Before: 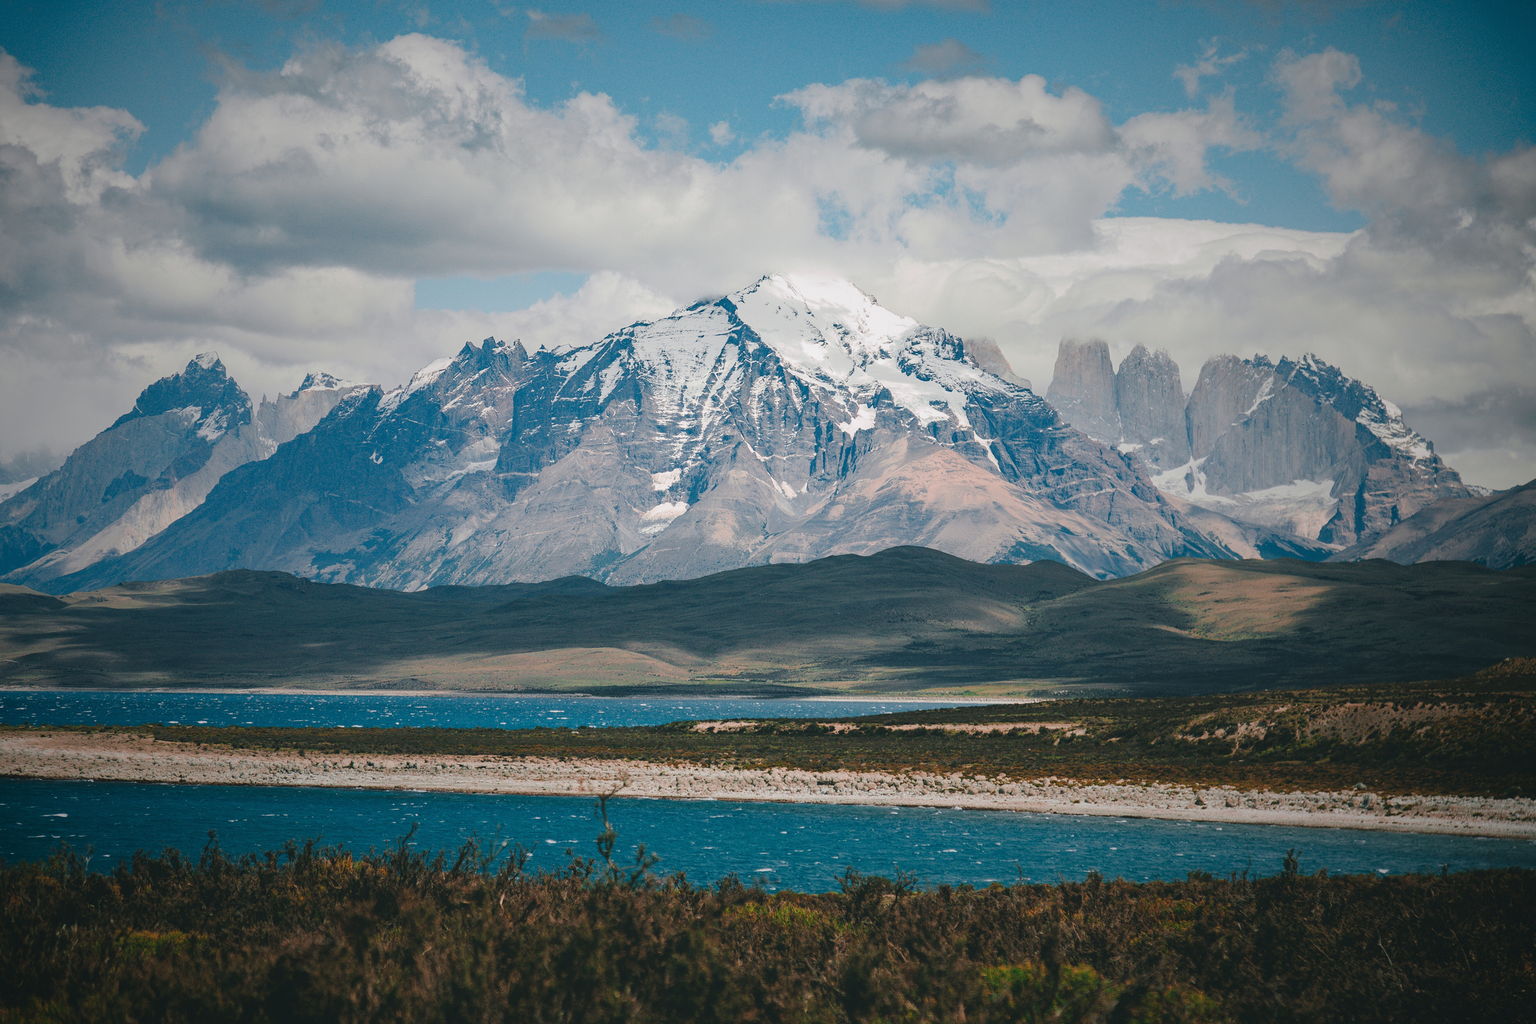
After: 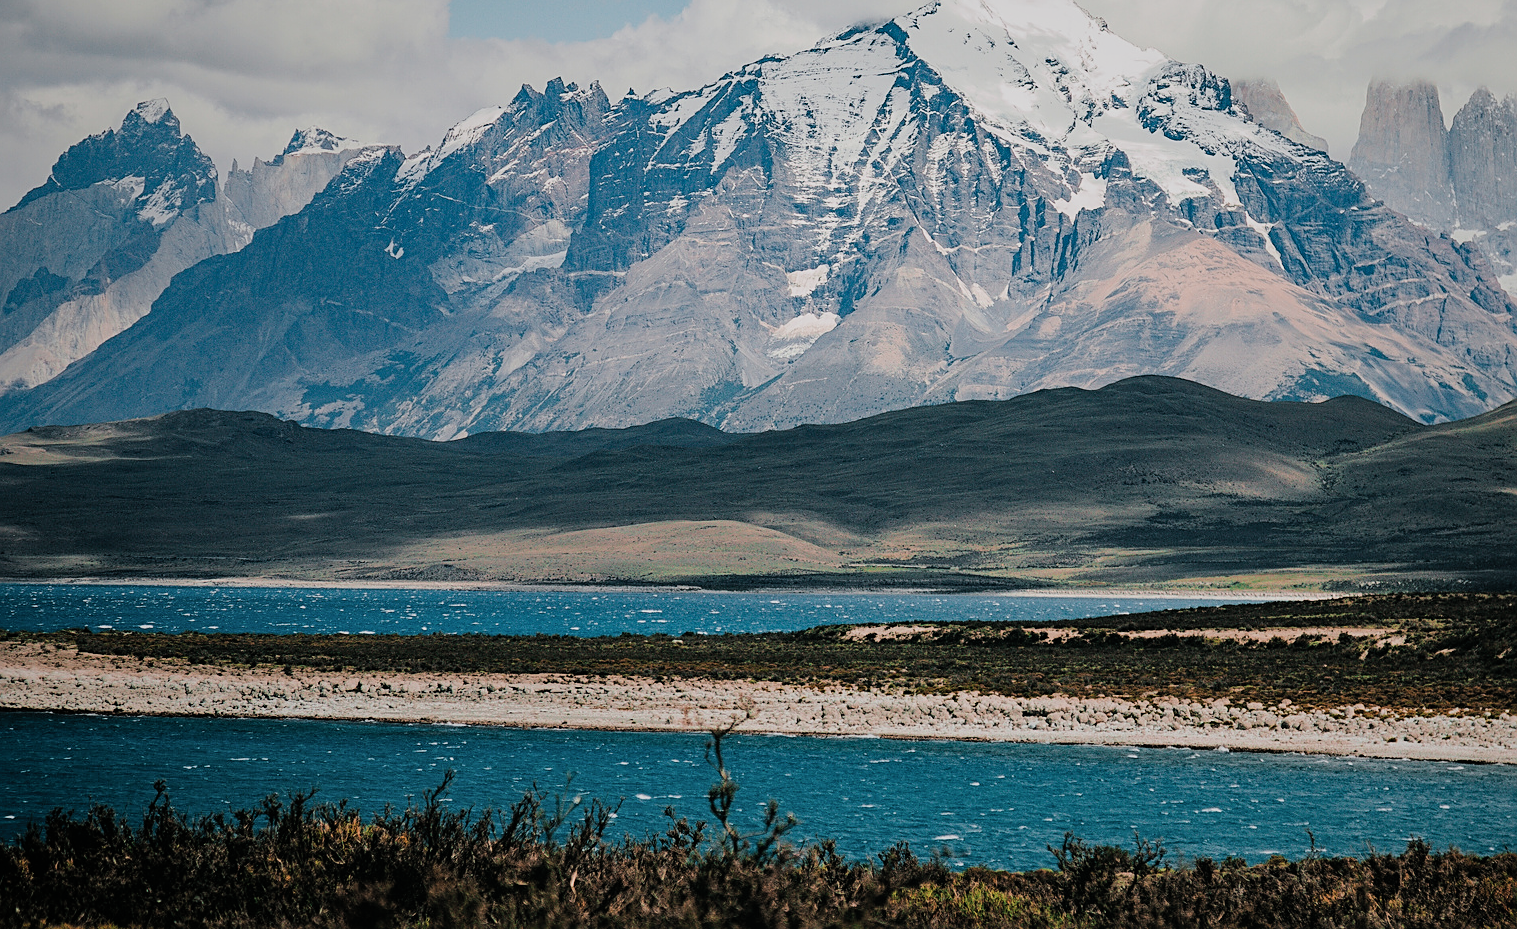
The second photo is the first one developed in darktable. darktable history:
shadows and highlights: shadows 37.27, highlights -28.18, soften with gaussian
crop: left 6.488%, top 27.668%, right 24.183%, bottom 8.656%
sharpen: on, module defaults
filmic rgb: black relative exposure -5 EV, hardness 2.88, contrast 1.2
